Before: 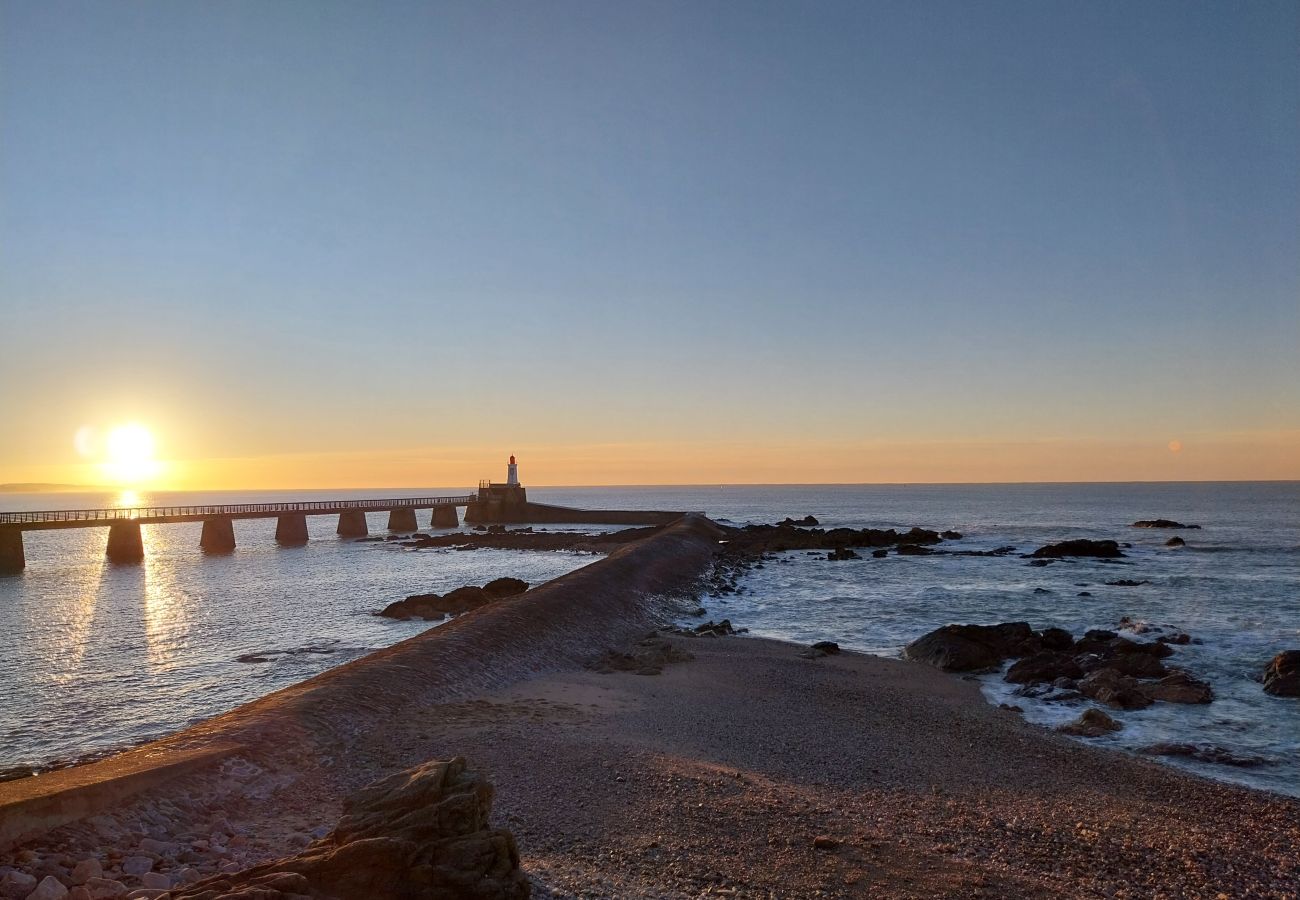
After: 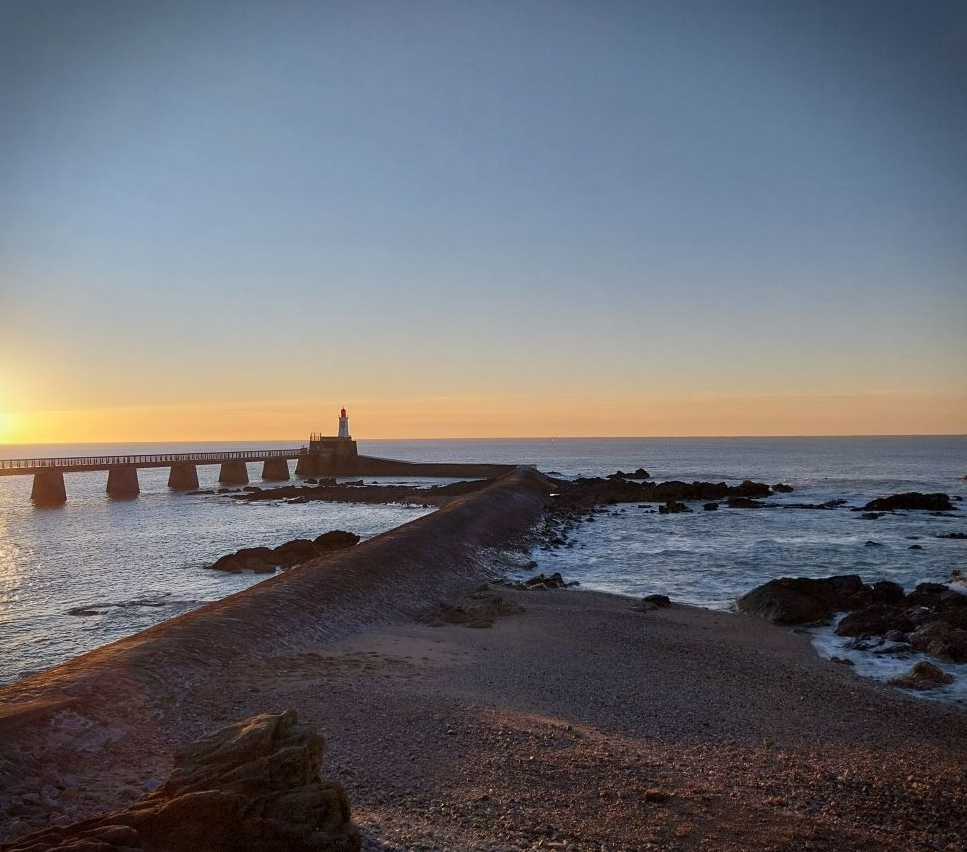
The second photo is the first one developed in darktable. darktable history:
vignetting: fall-off start 87.15%, brightness -0.567, saturation 0.002, automatic ratio true, dithering 8-bit output
crop and rotate: left 13.029%, top 5.242%, right 12.535%
